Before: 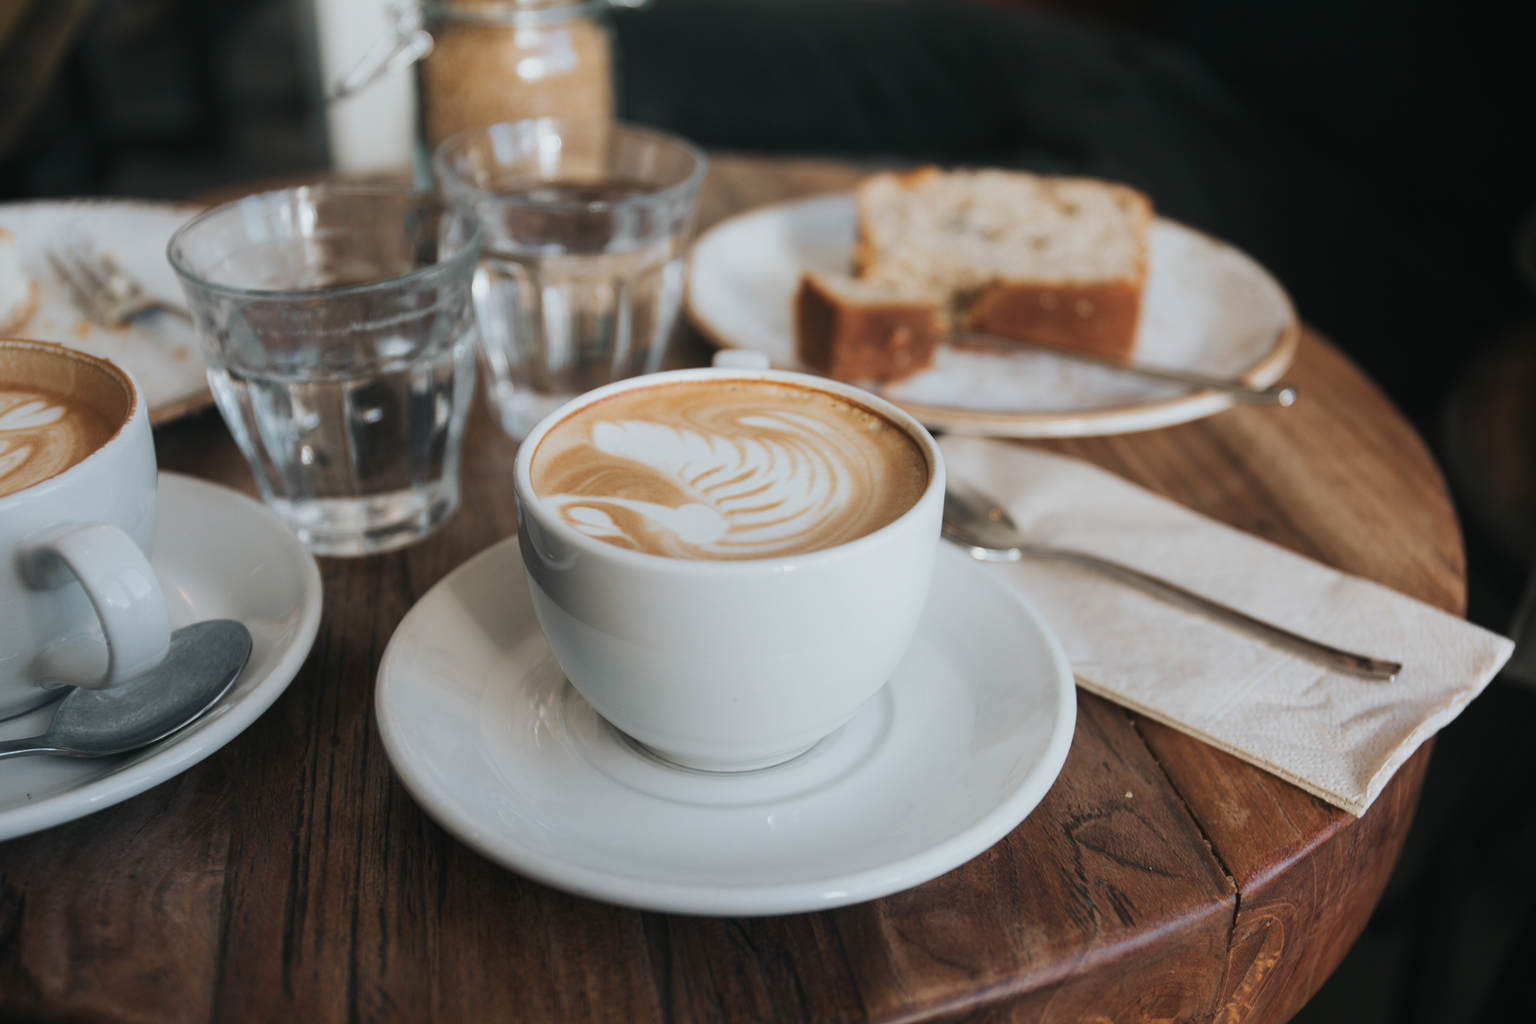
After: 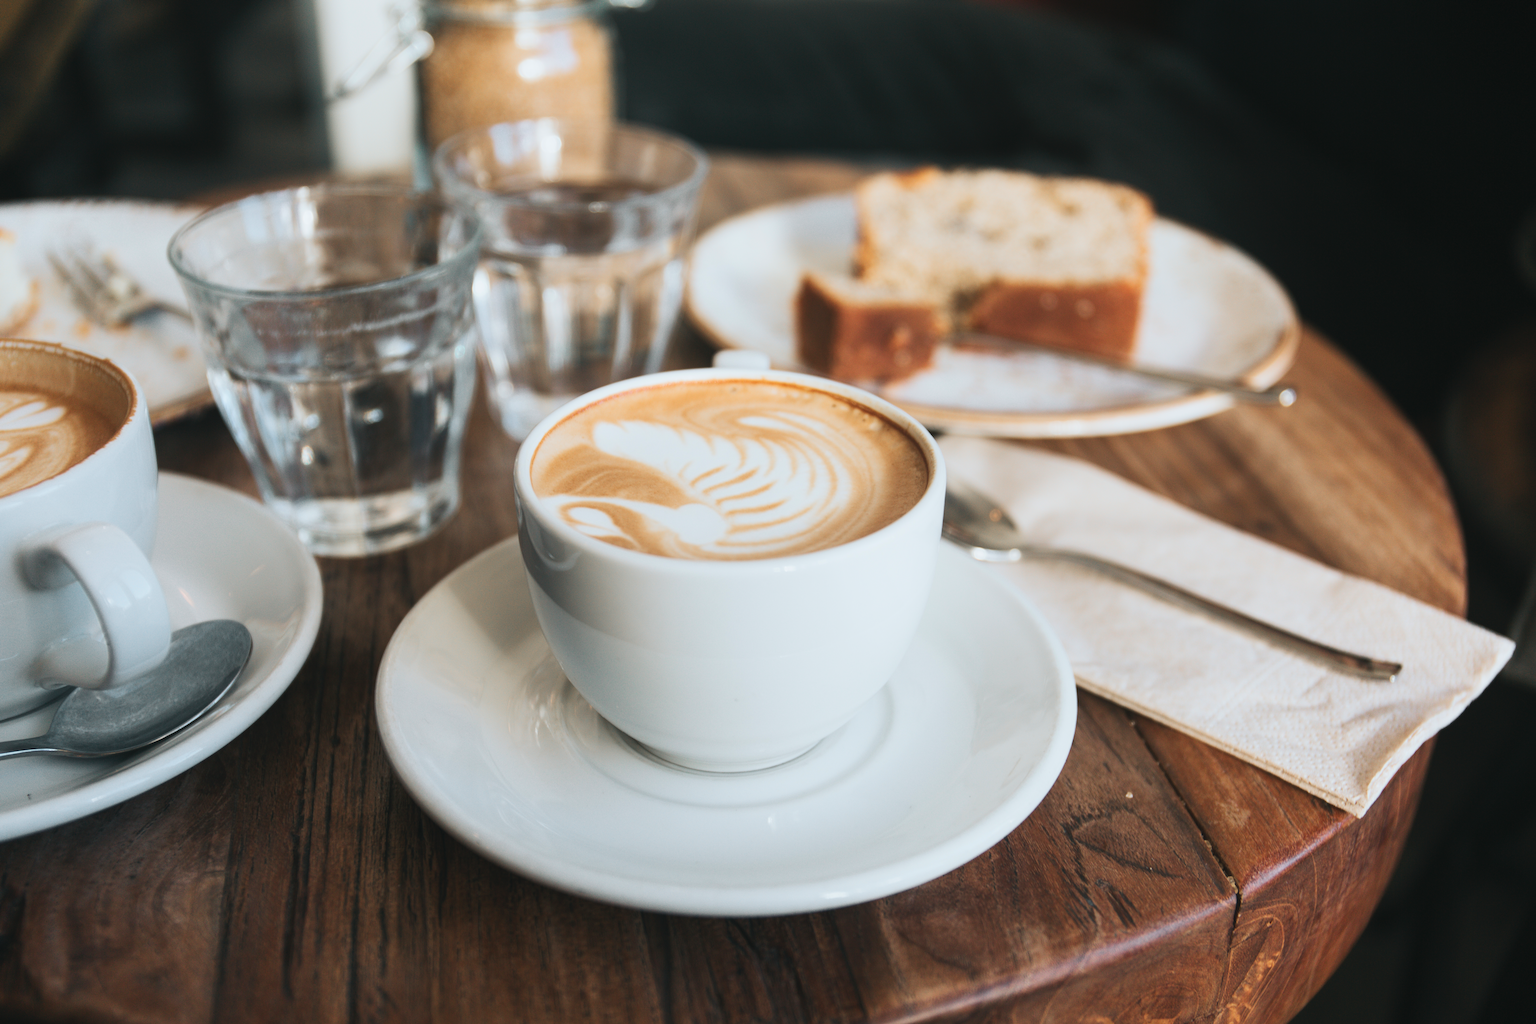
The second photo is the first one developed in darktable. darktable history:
contrast brightness saturation: contrast 0.197, brightness 0.16, saturation 0.228
